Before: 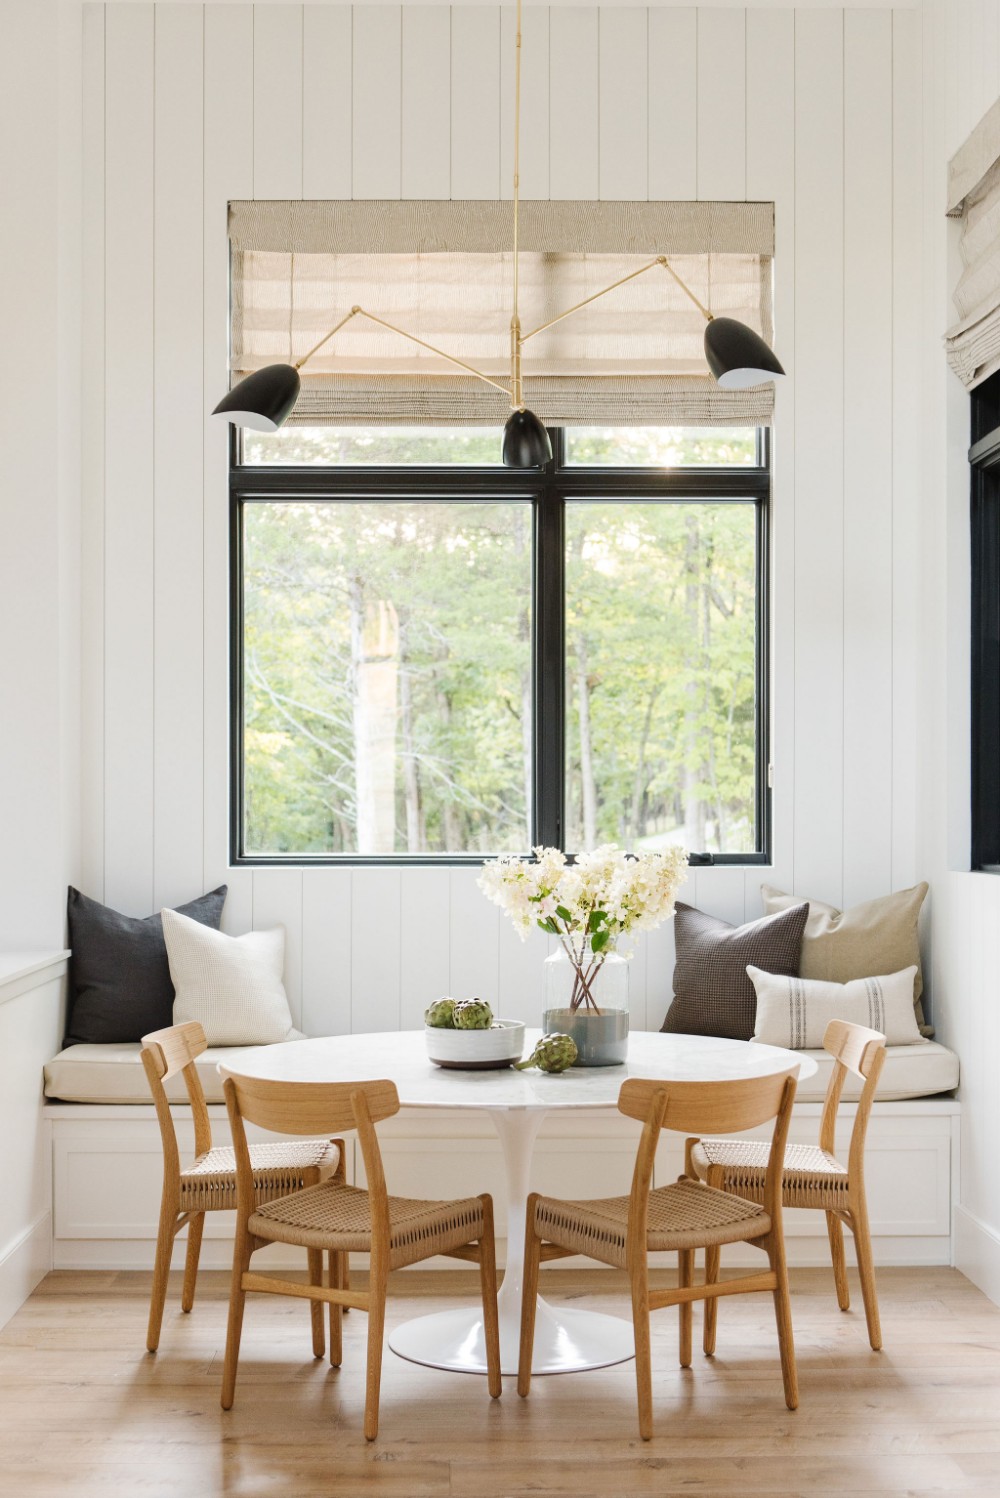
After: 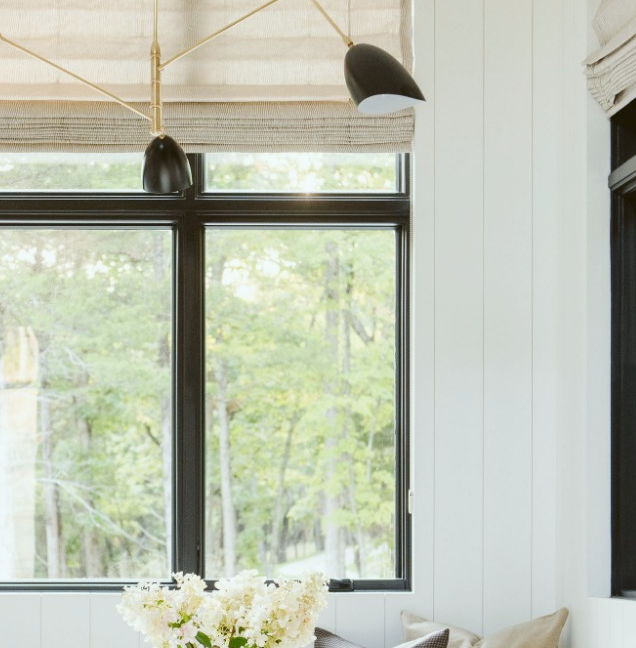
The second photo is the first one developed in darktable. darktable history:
color balance: lift [1.004, 1.002, 1.002, 0.998], gamma [1, 1.007, 1.002, 0.993], gain [1, 0.977, 1.013, 1.023], contrast -3.64%
crop: left 36.005%, top 18.293%, right 0.31%, bottom 38.444%
